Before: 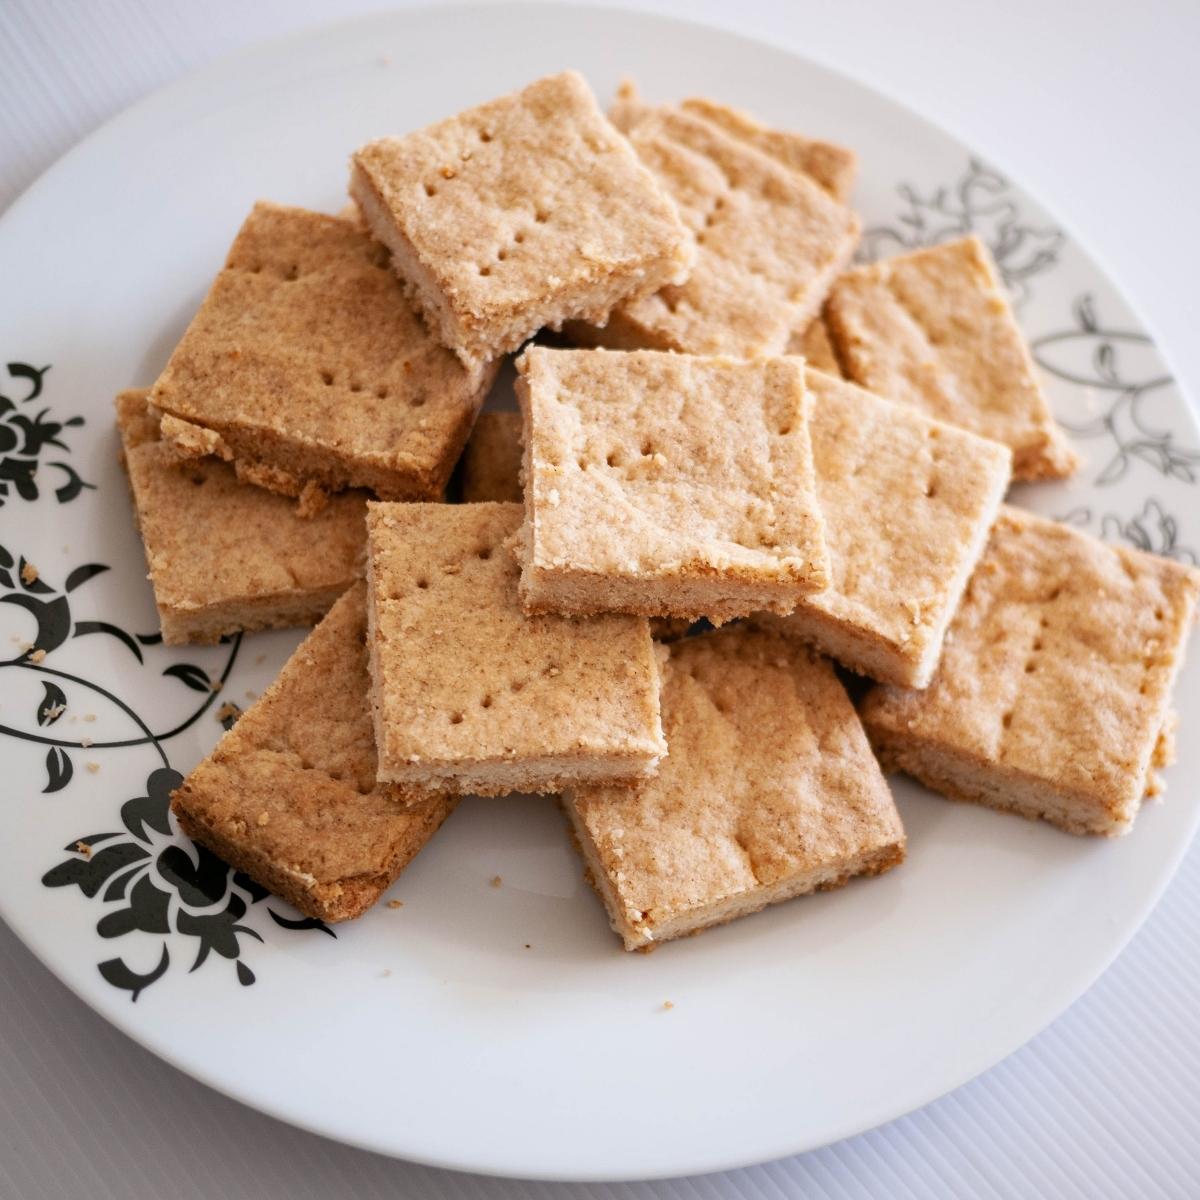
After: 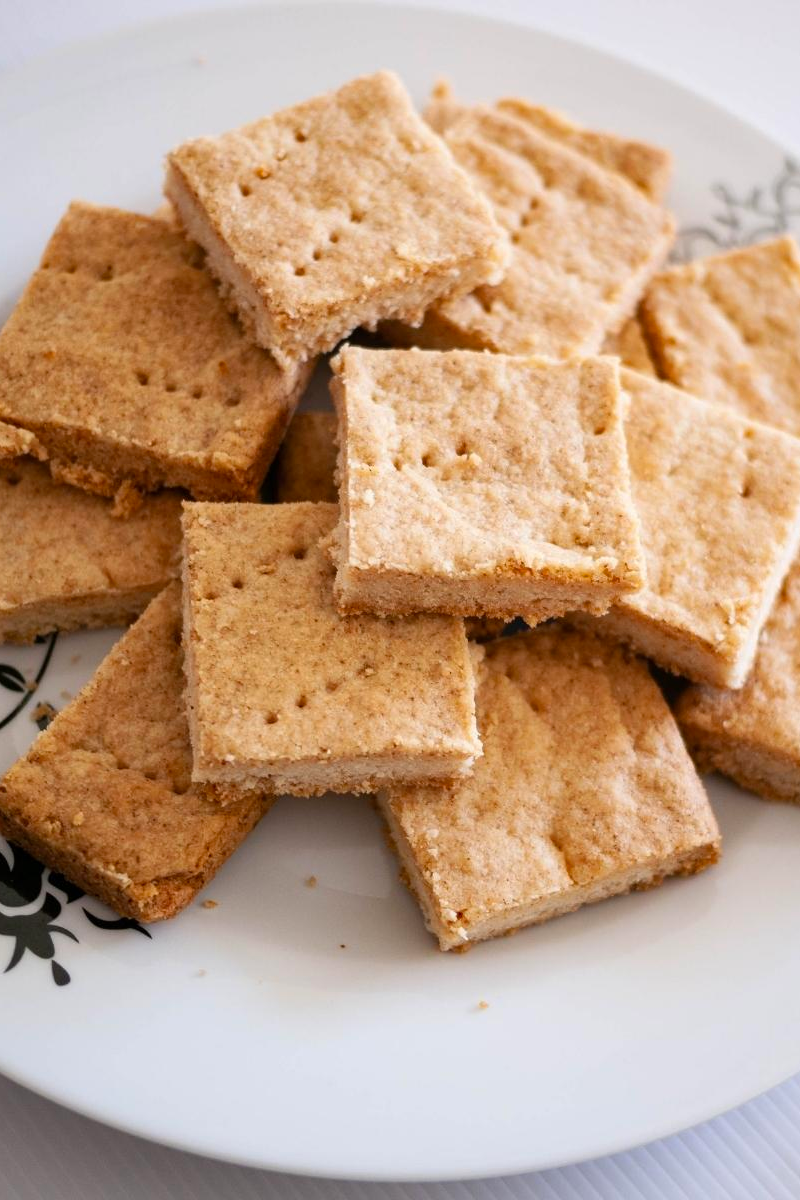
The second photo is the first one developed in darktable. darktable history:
color balance: output saturation 110%
crop and rotate: left 15.446%, right 17.836%
